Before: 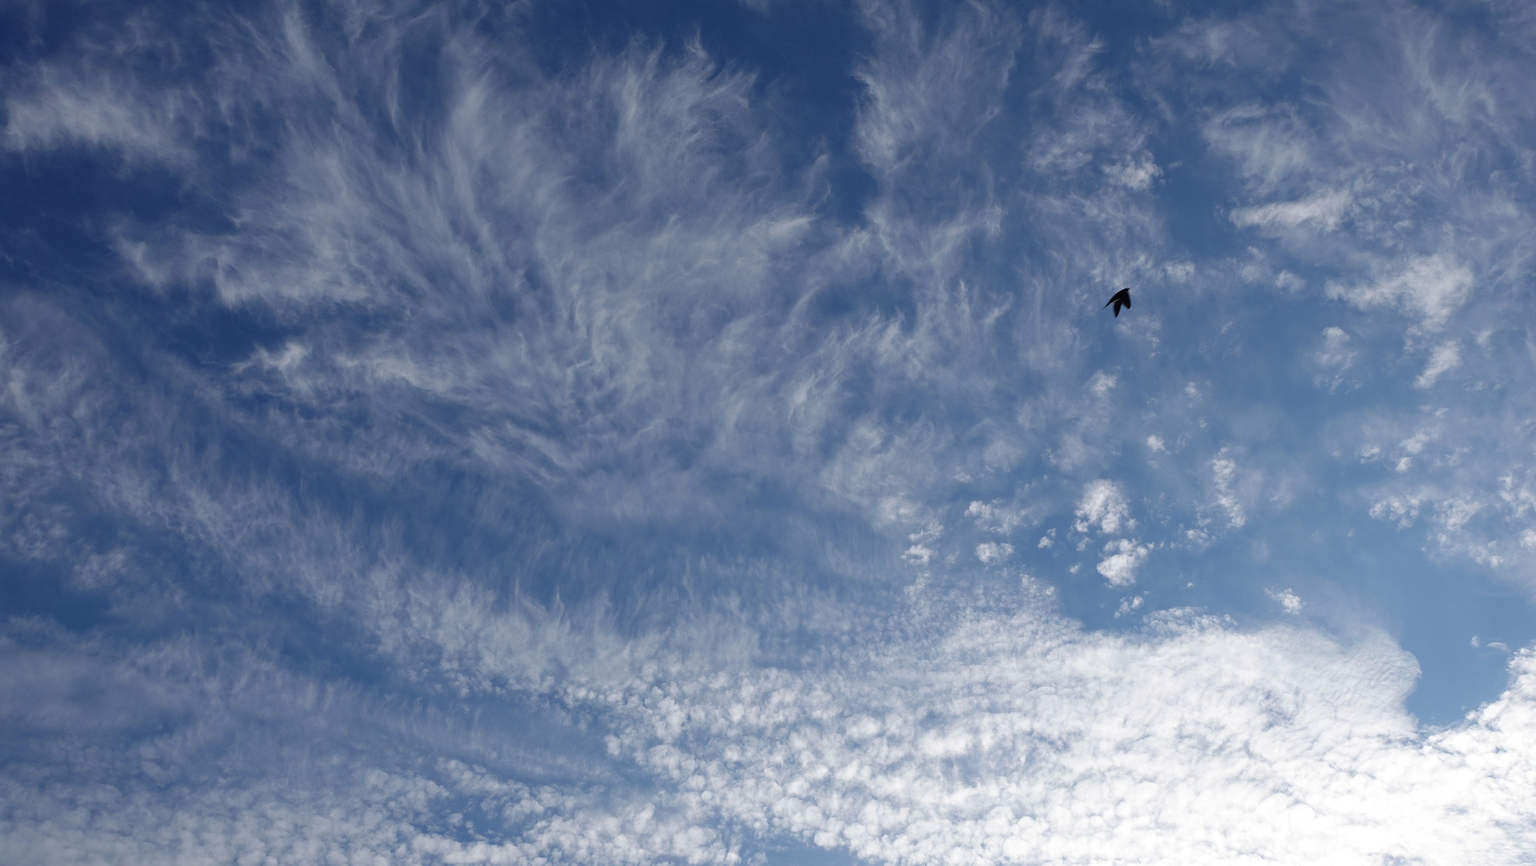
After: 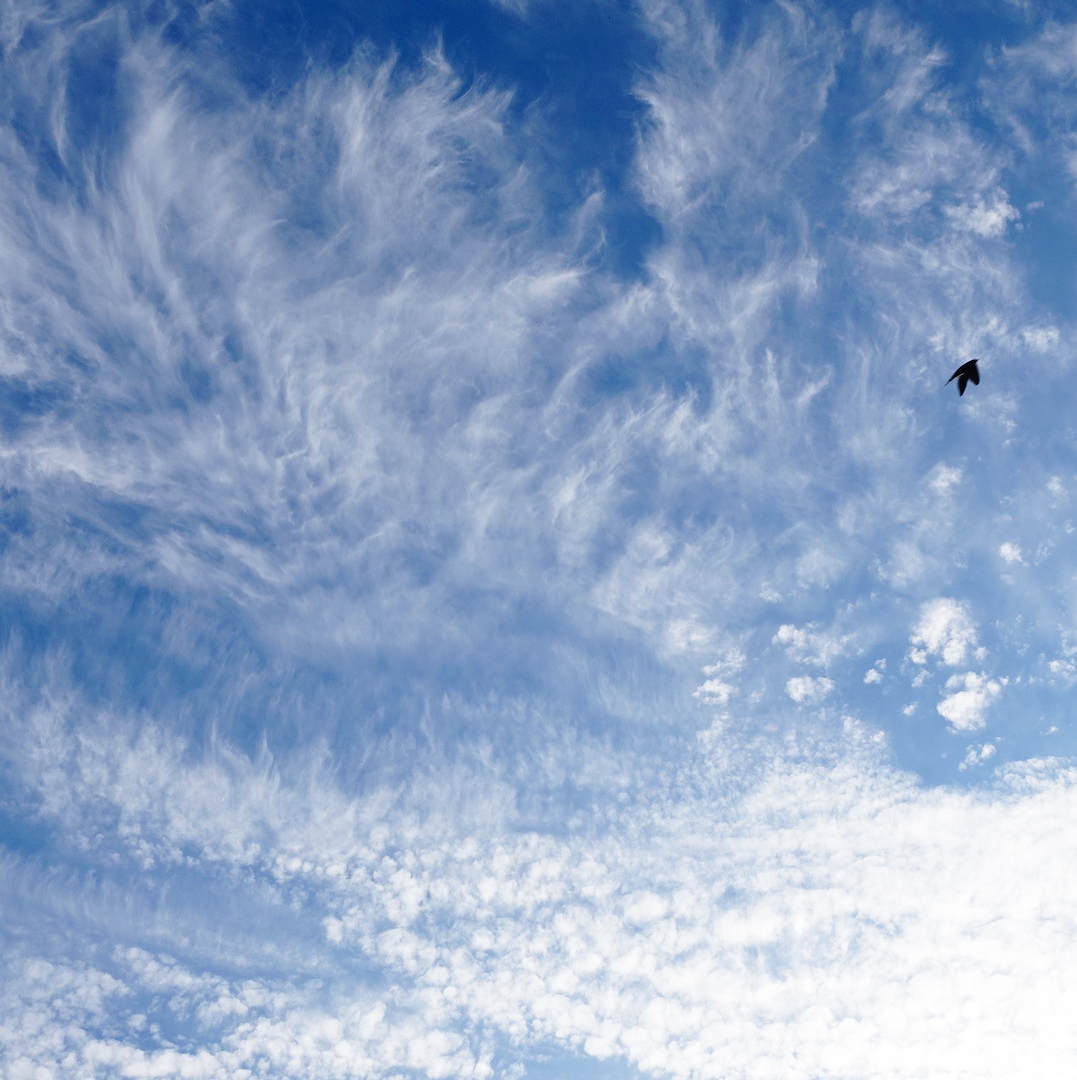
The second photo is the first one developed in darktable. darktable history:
crop and rotate: left 22.516%, right 21.234%
base curve: curves: ch0 [(0, 0) (0.028, 0.03) (0.121, 0.232) (0.46, 0.748) (0.859, 0.968) (1, 1)], preserve colors none
